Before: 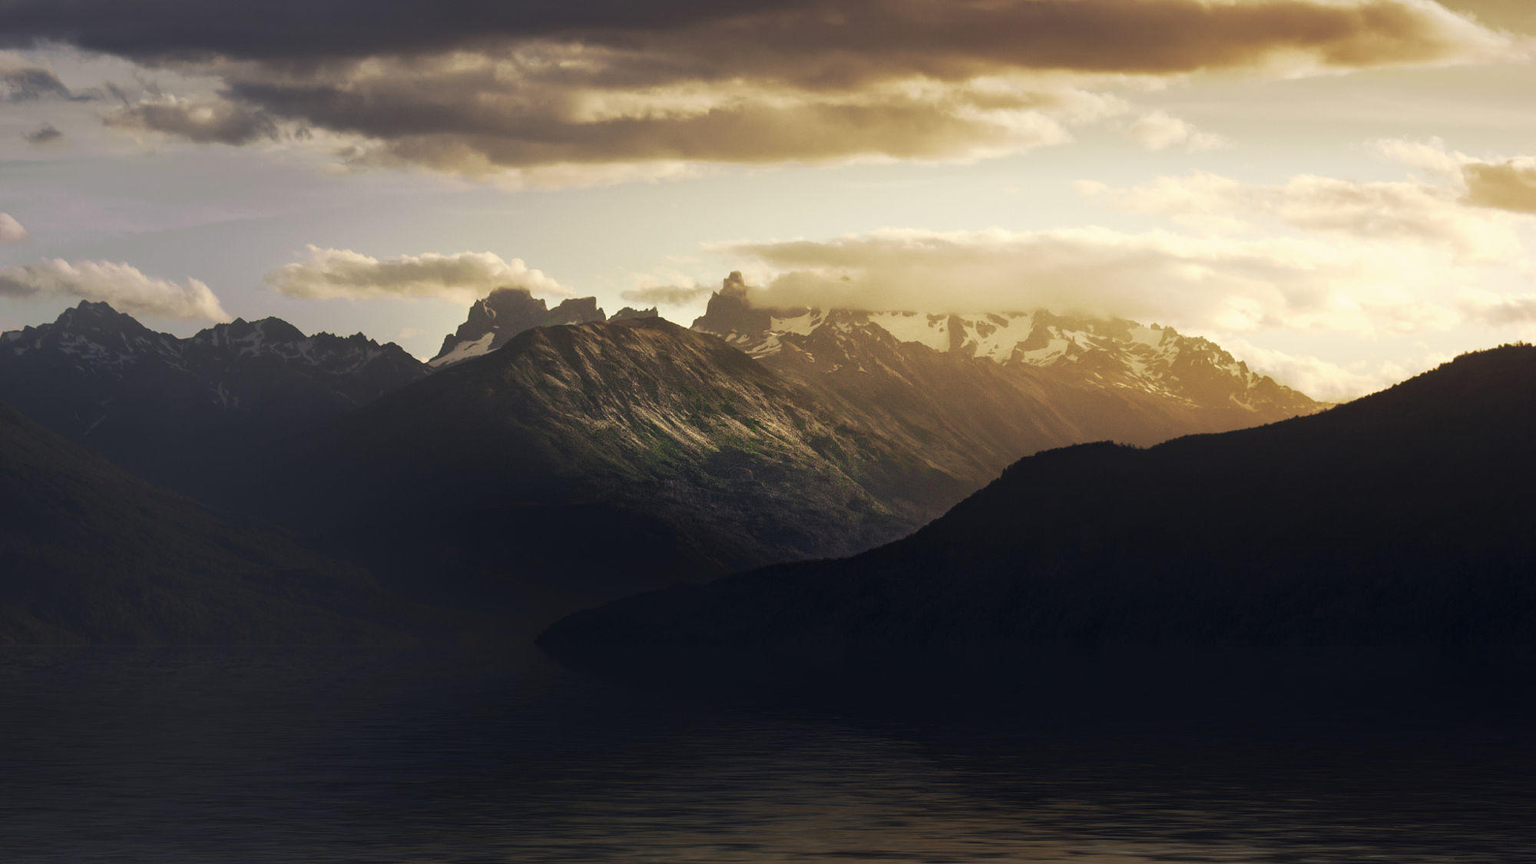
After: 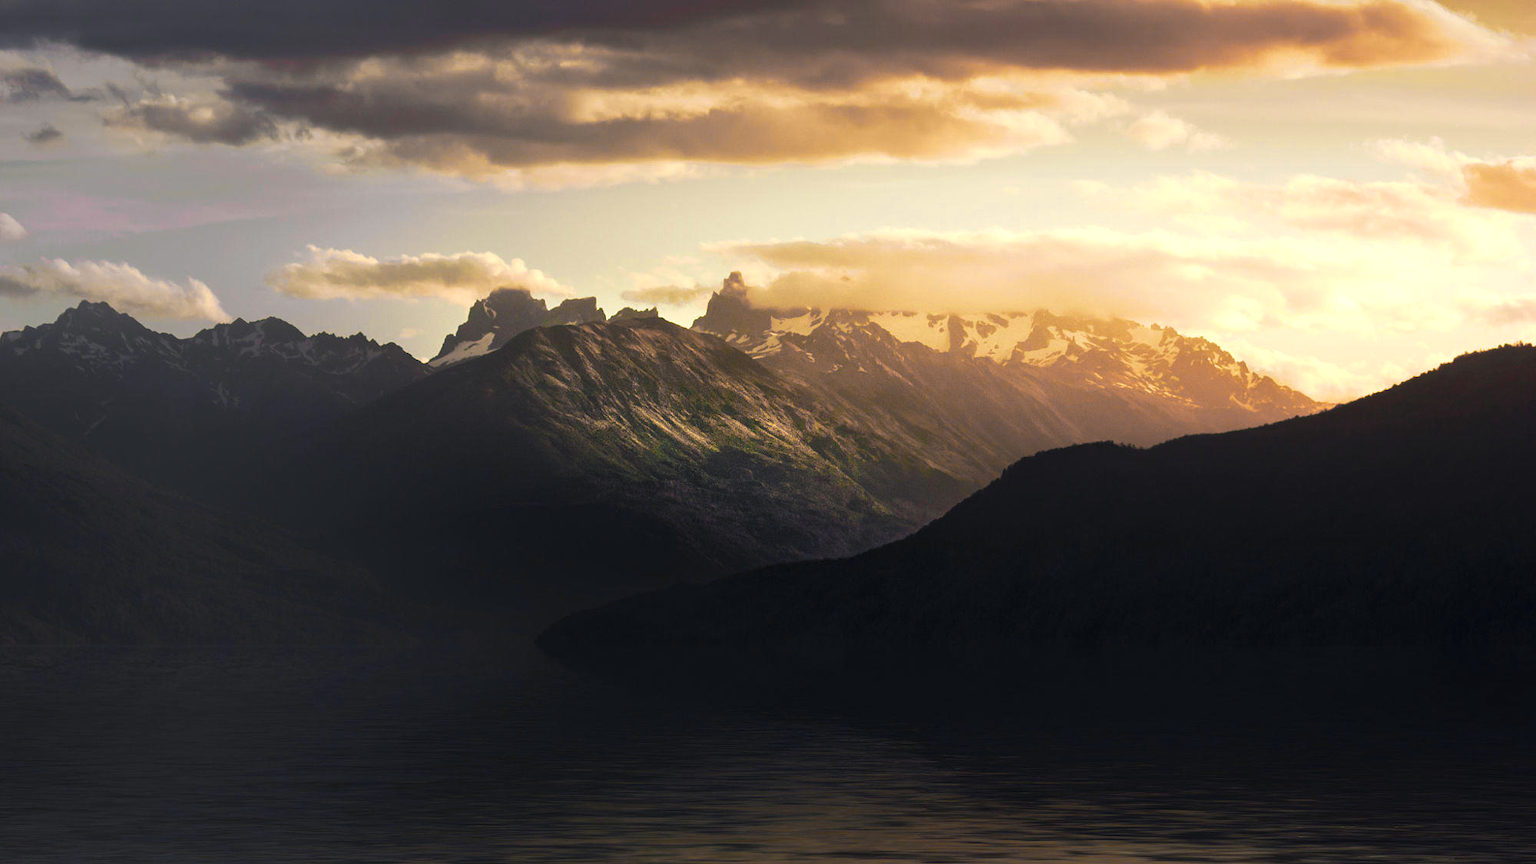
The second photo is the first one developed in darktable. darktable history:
color zones: curves: ch0 [(0.257, 0.558) (0.75, 0.565)]; ch1 [(0.004, 0.857) (0.14, 0.416) (0.257, 0.695) (0.442, 0.032) (0.736, 0.266) (0.891, 0.741)]; ch2 [(0, 0.623) (0.112, 0.436) (0.271, 0.474) (0.516, 0.64) (0.743, 0.286)], mix 25.17%
